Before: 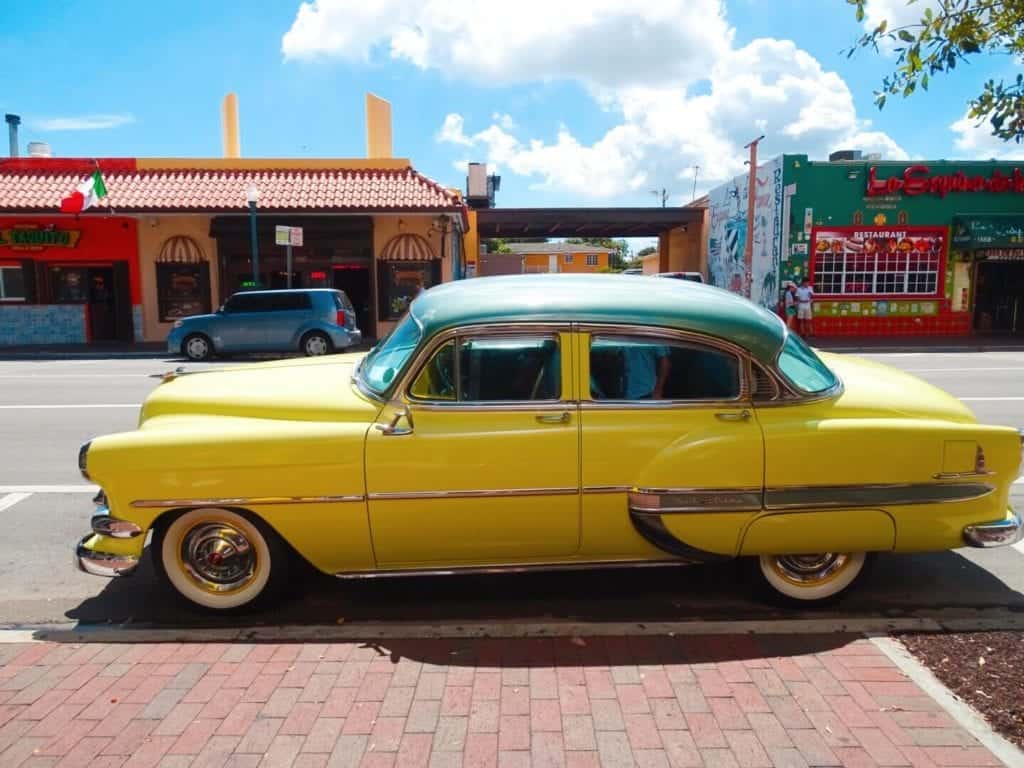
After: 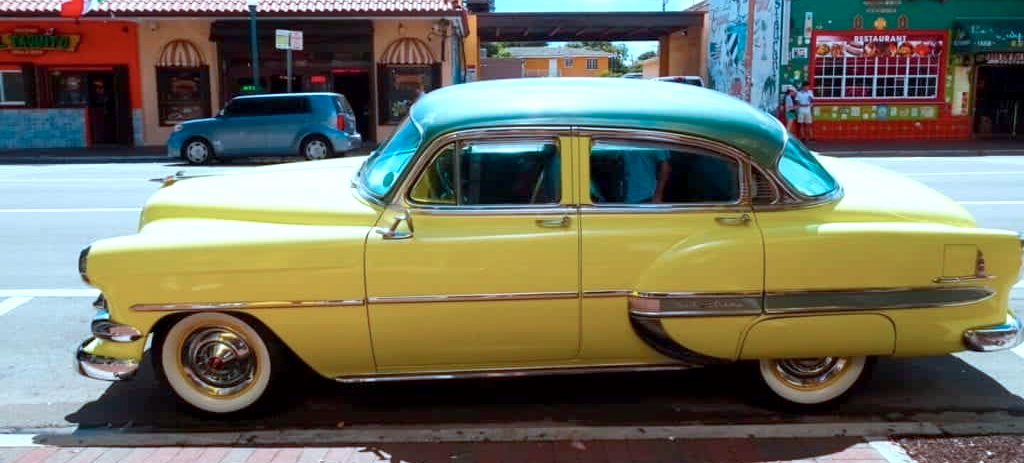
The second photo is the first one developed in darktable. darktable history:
exposure: black level correction 0.004, exposure 0.411 EV, compensate exposure bias true, compensate highlight preservation false
color correction: highlights a* -10.42, highlights b* -18.96
contrast brightness saturation: saturation -0.09
crop and rotate: top 25.651%, bottom 13.971%
